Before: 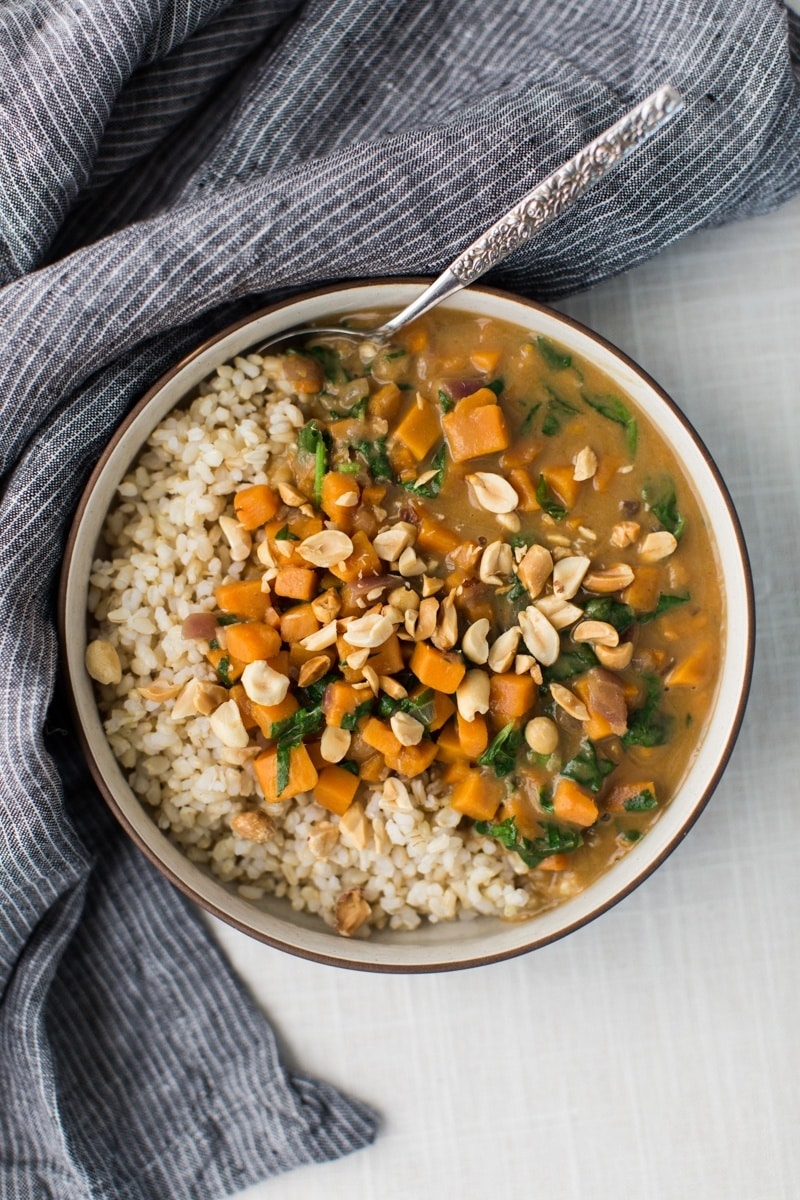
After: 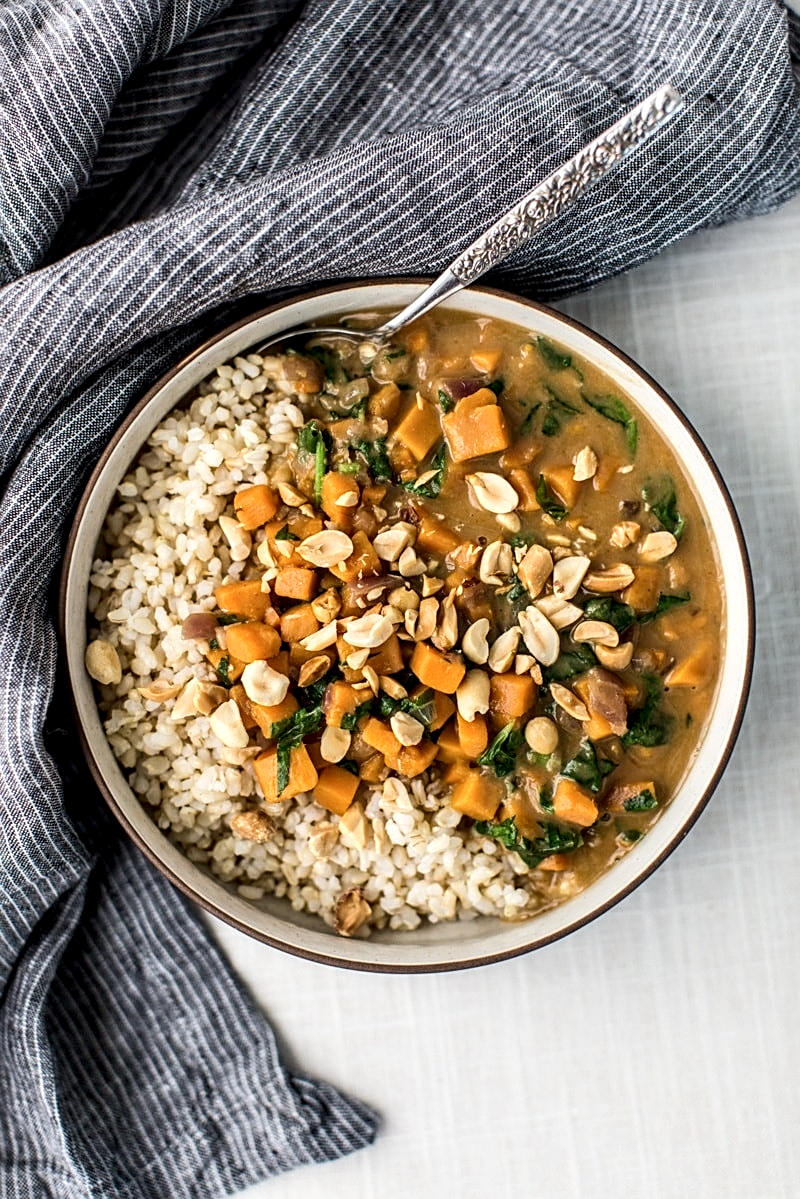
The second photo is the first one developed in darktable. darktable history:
contrast brightness saturation: contrast 0.15, brightness 0.05
local contrast: detail 150%
crop: bottom 0.071%
sharpen: on, module defaults
